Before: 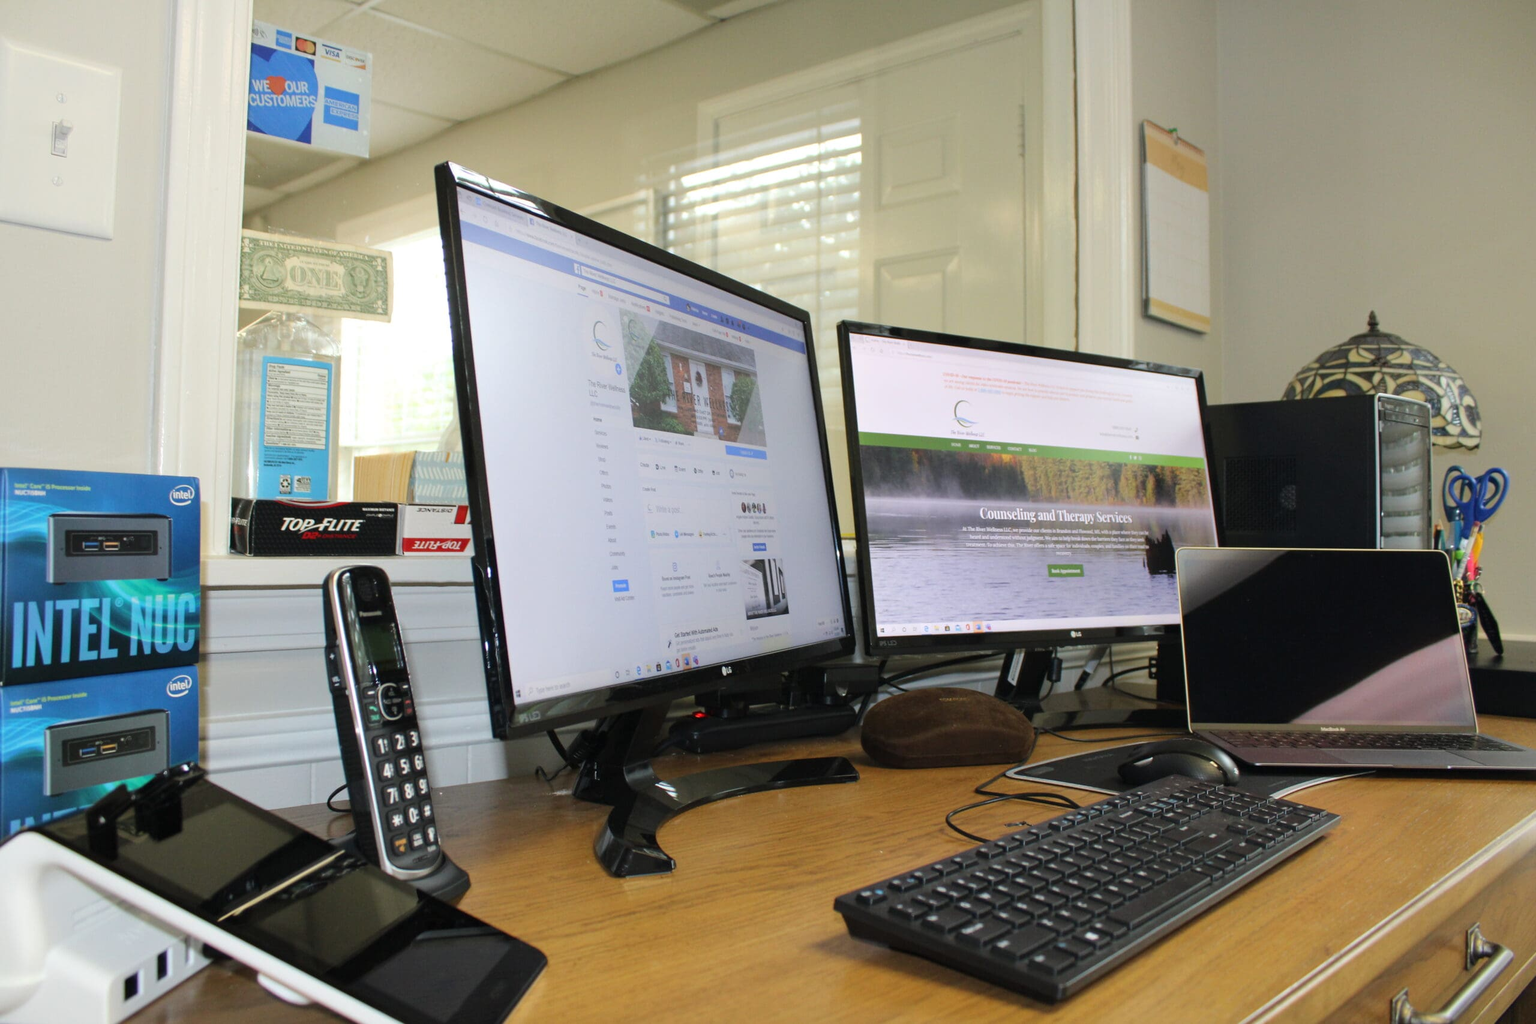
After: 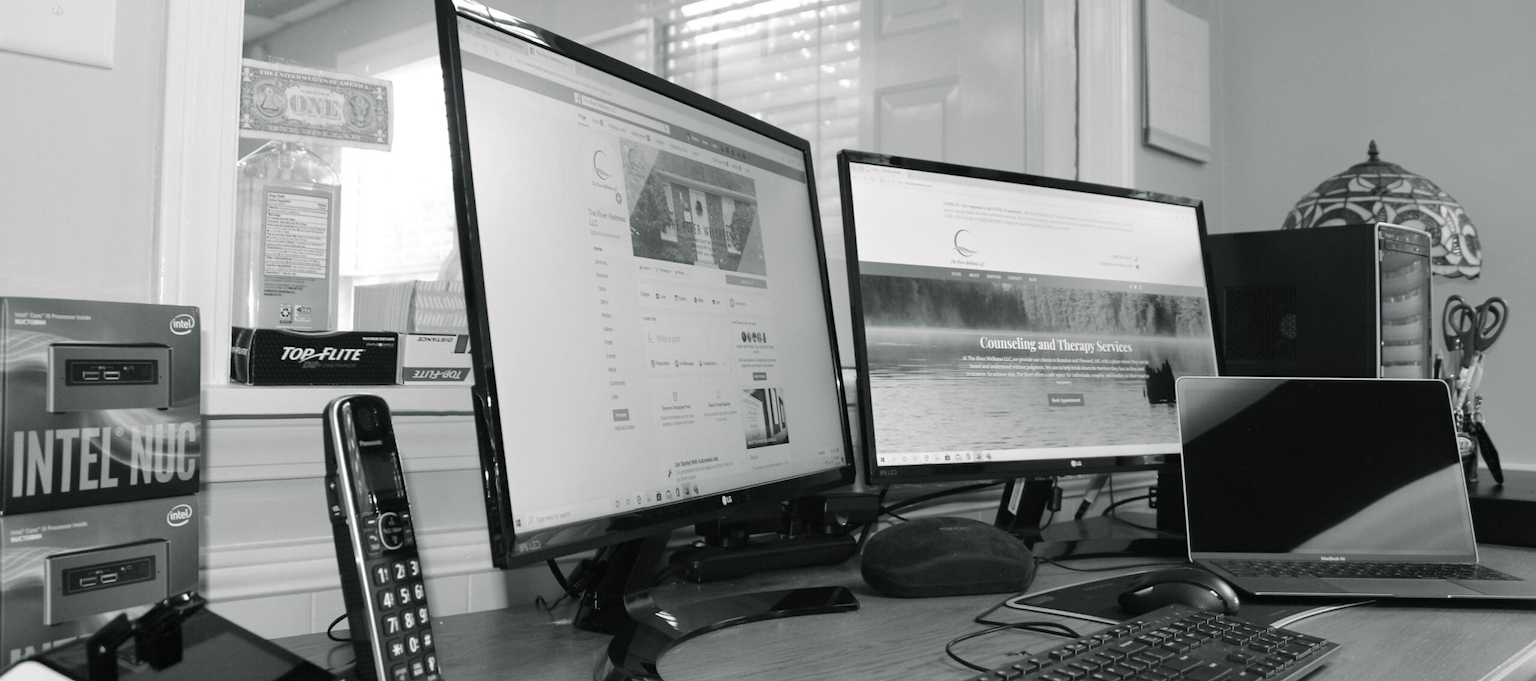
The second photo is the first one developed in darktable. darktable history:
monochrome: size 3.1
split-toning: shadows › hue 190.8°, shadows › saturation 0.05, highlights › hue 54°, highlights › saturation 0.05, compress 0%
crop: top 16.727%, bottom 16.727%
